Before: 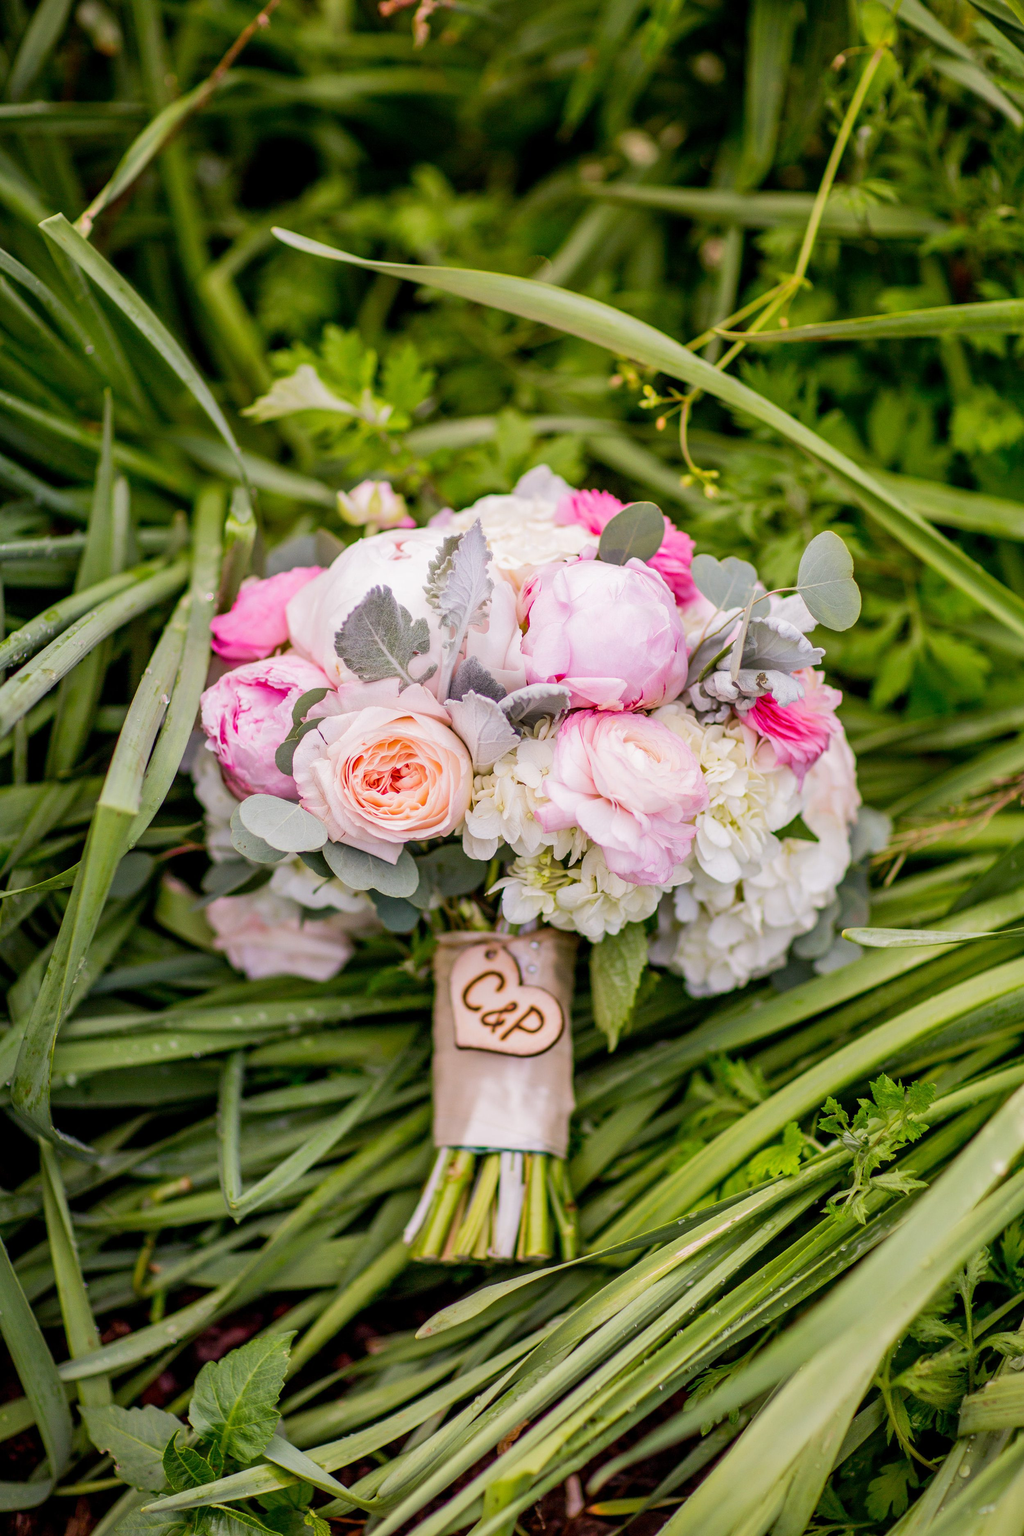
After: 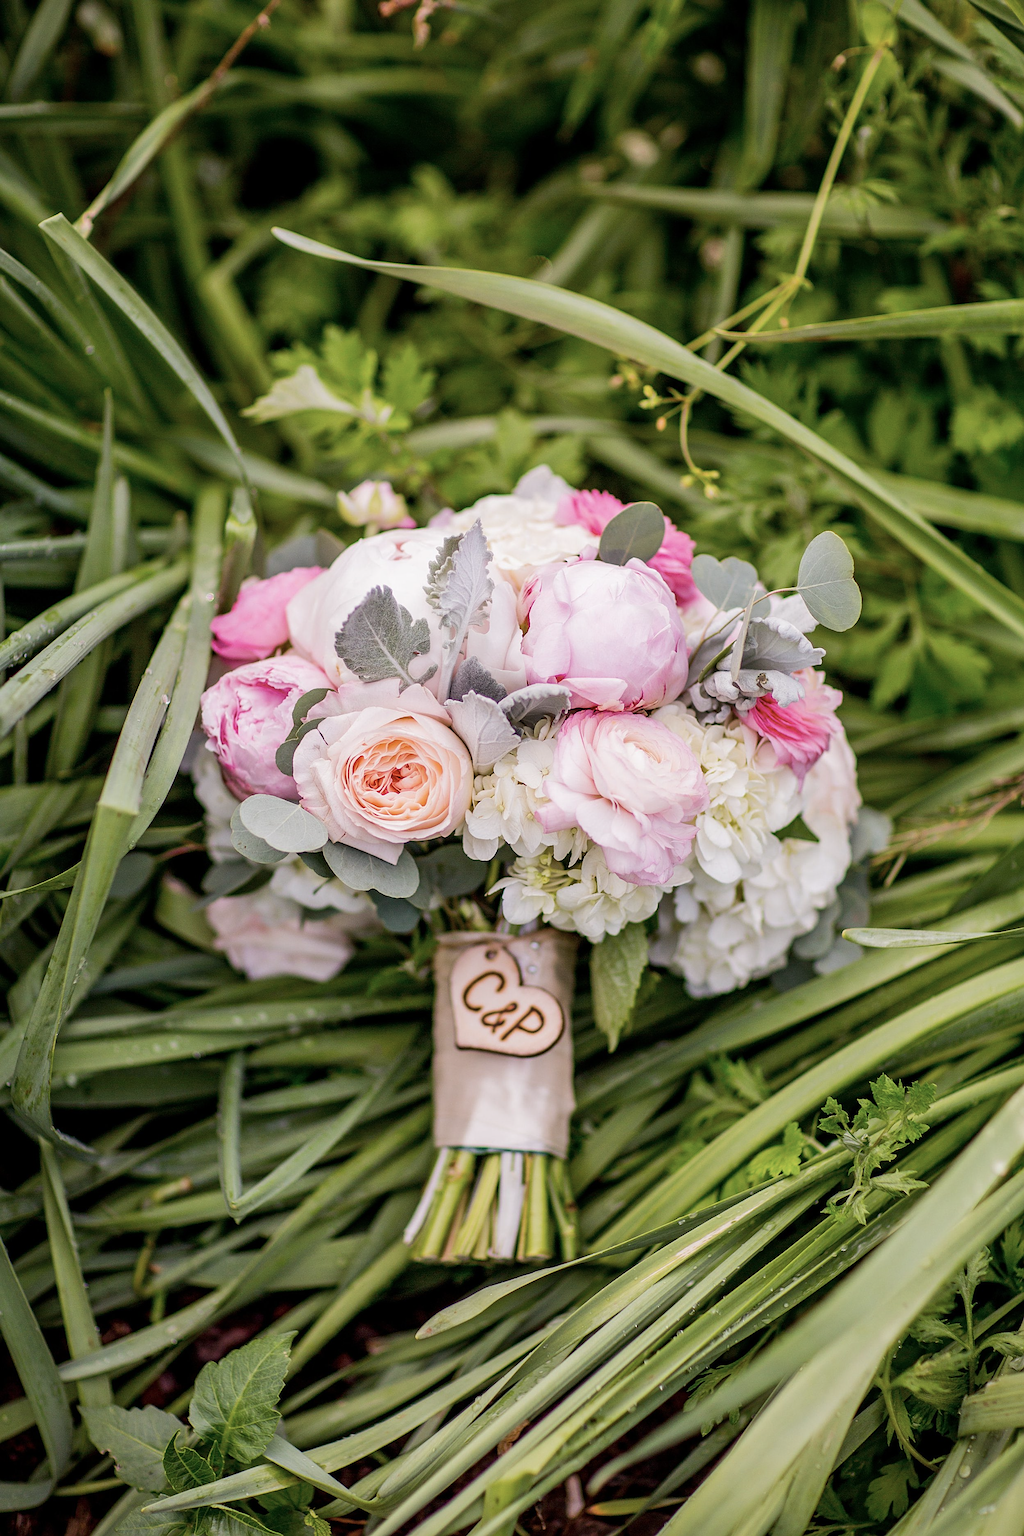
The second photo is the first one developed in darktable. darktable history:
contrast brightness saturation: contrast 0.06, brightness -0.01, saturation -0.23
sharpen: on, module defaults
